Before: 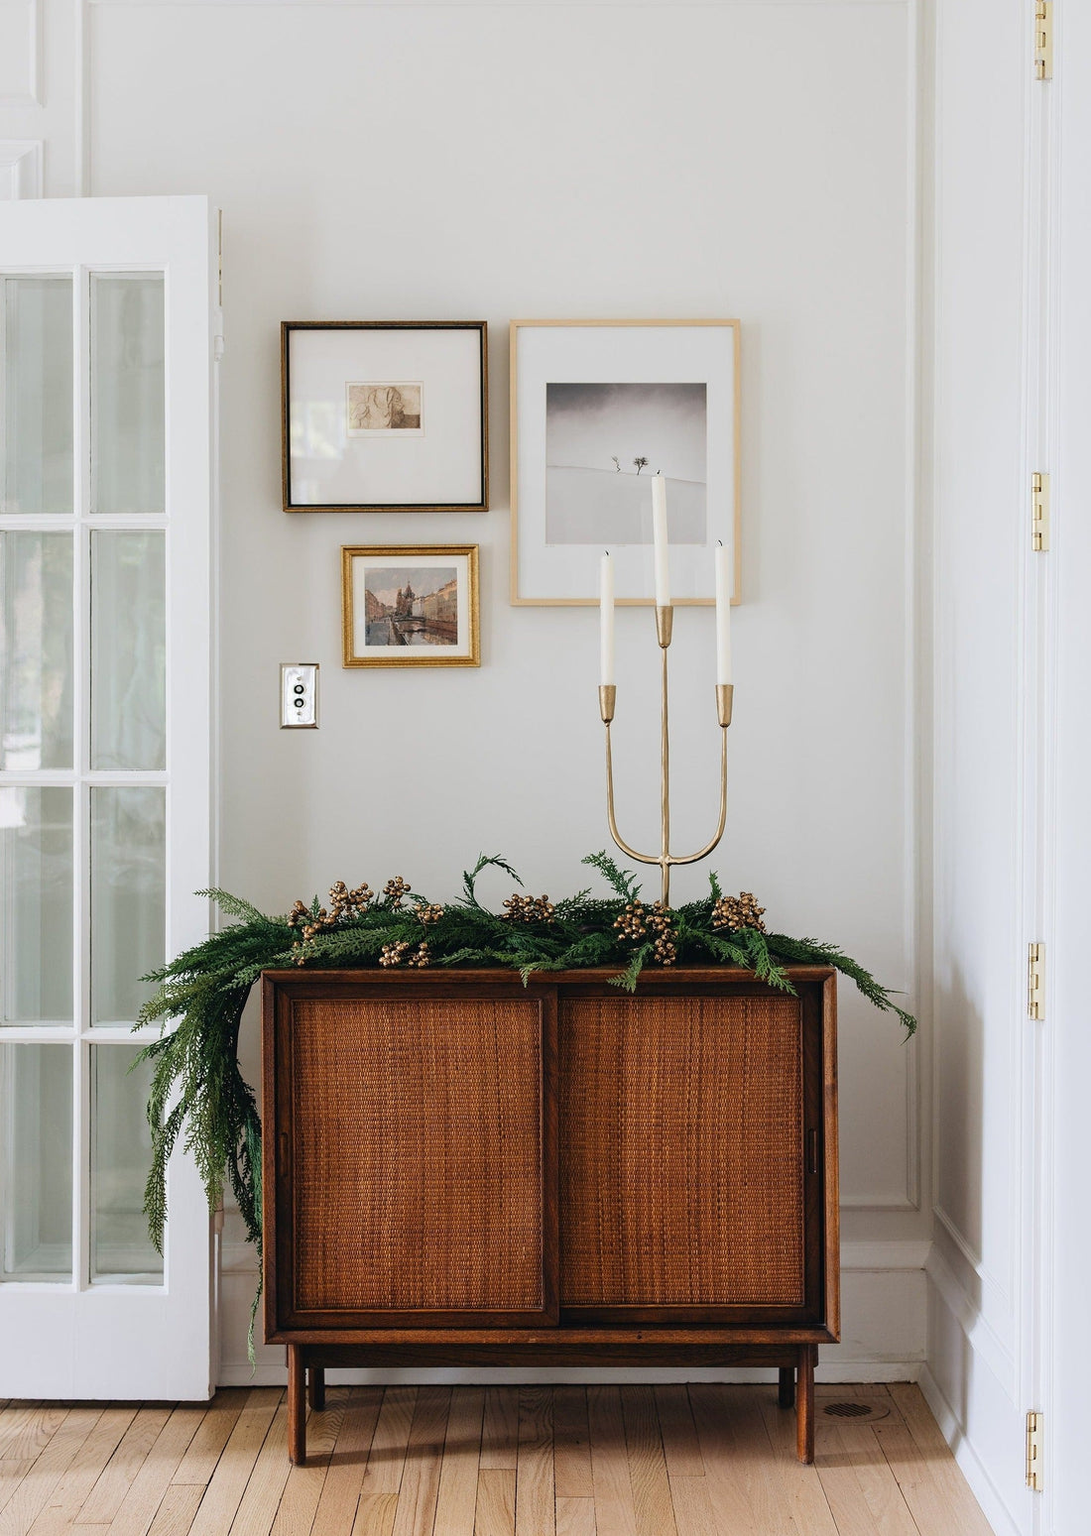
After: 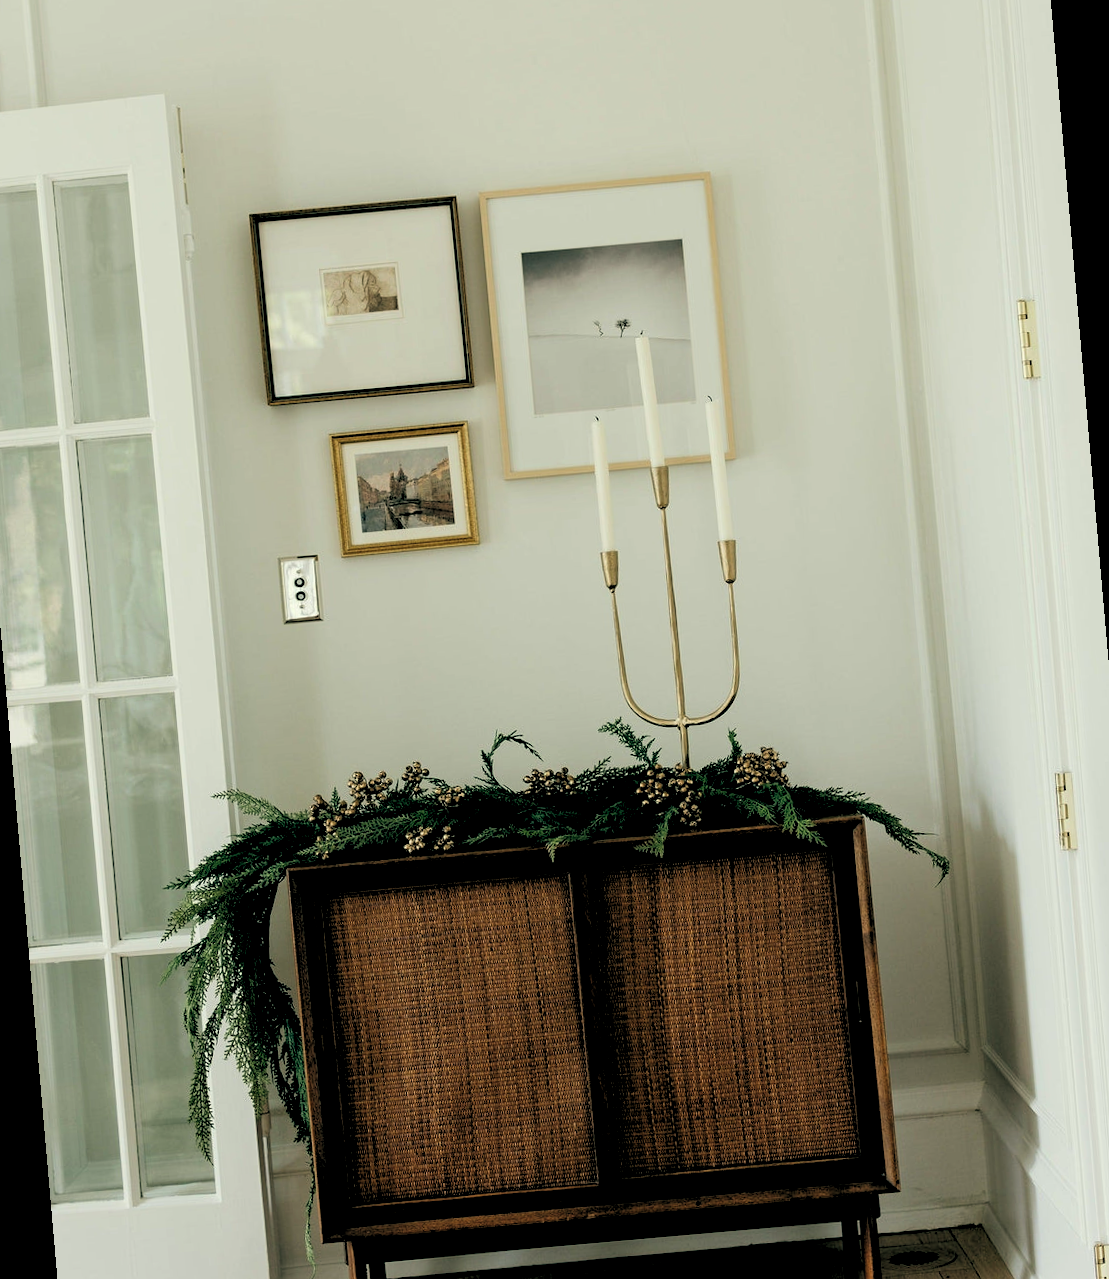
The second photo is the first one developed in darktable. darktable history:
rotate and perspective: rotation -5°, crop left 0.05, crop right 0.952, crop top 0.11, crop bottom 0.89
local contrast: mode bilateral grid, contrast 15, coarseness 36, detail 105%, midtone range 0.2
color balance: lift [1.005, 0.99, 1.007, 1.01], gamma [1, 1.034, 1.032, 0.966], gain [0.873, 1.055, 1.067, 0.933]
rgb levels: levels [[0.034, 0.472, 0.904], [0, 0.5, 1], [0, 0.5, 1]]
